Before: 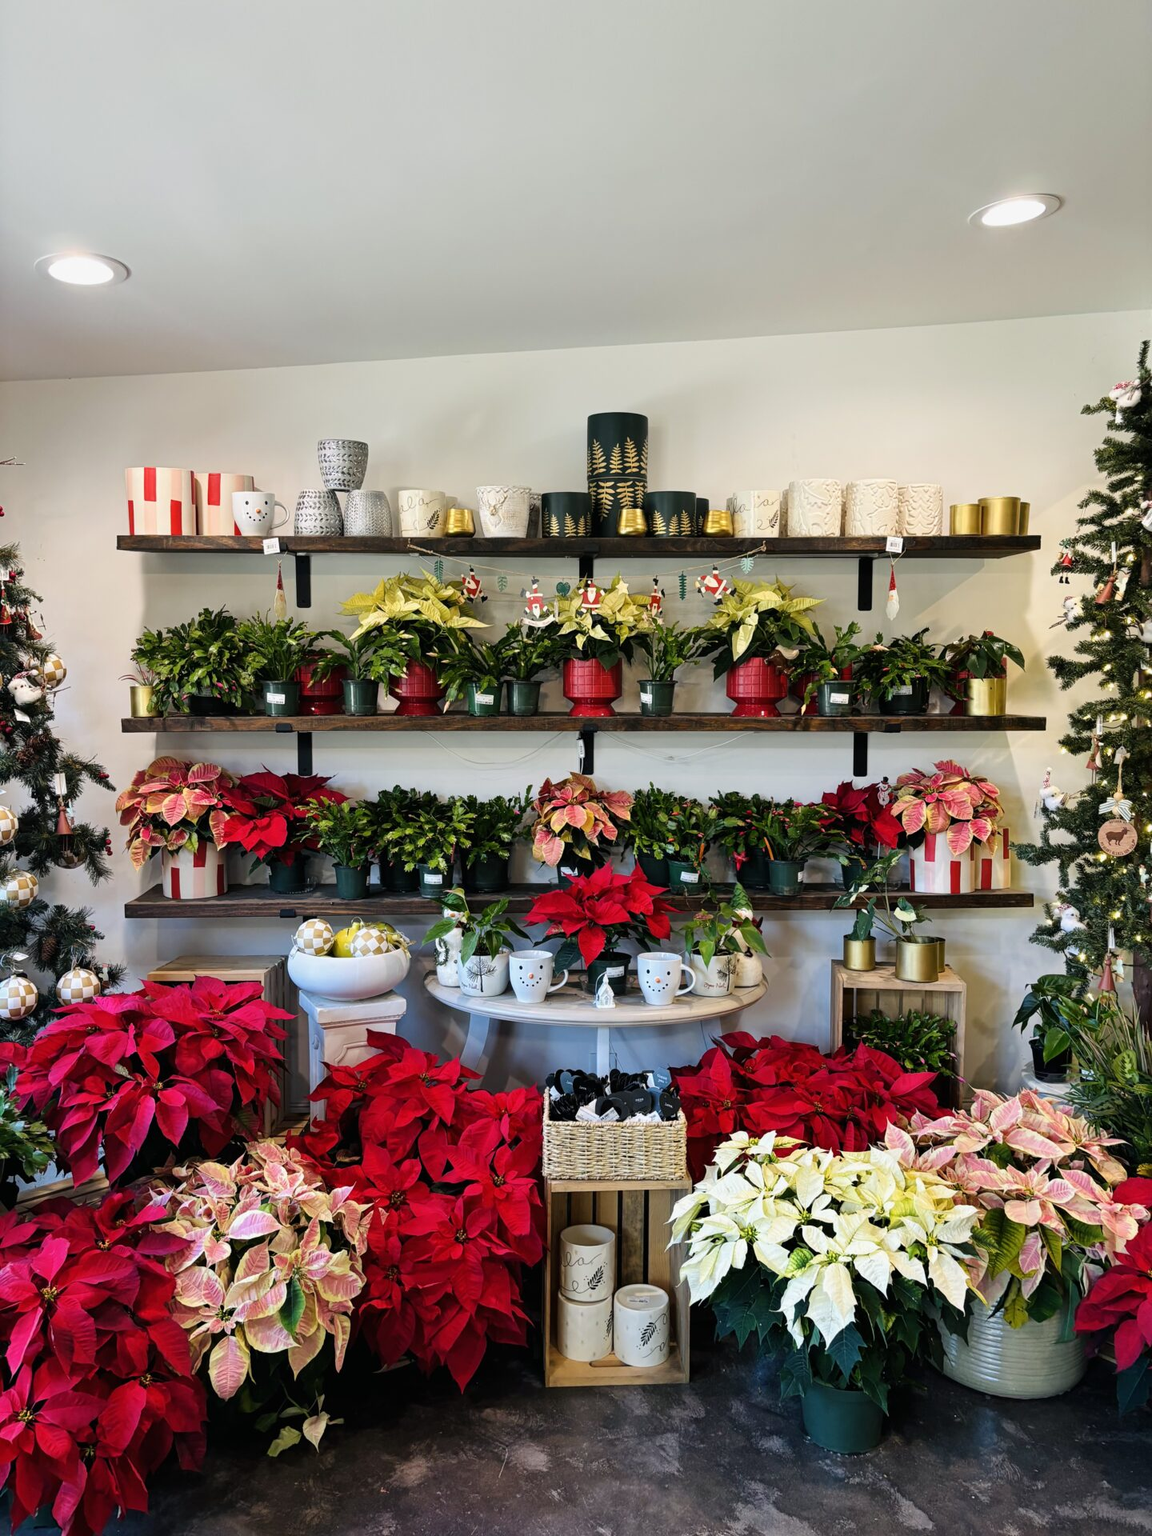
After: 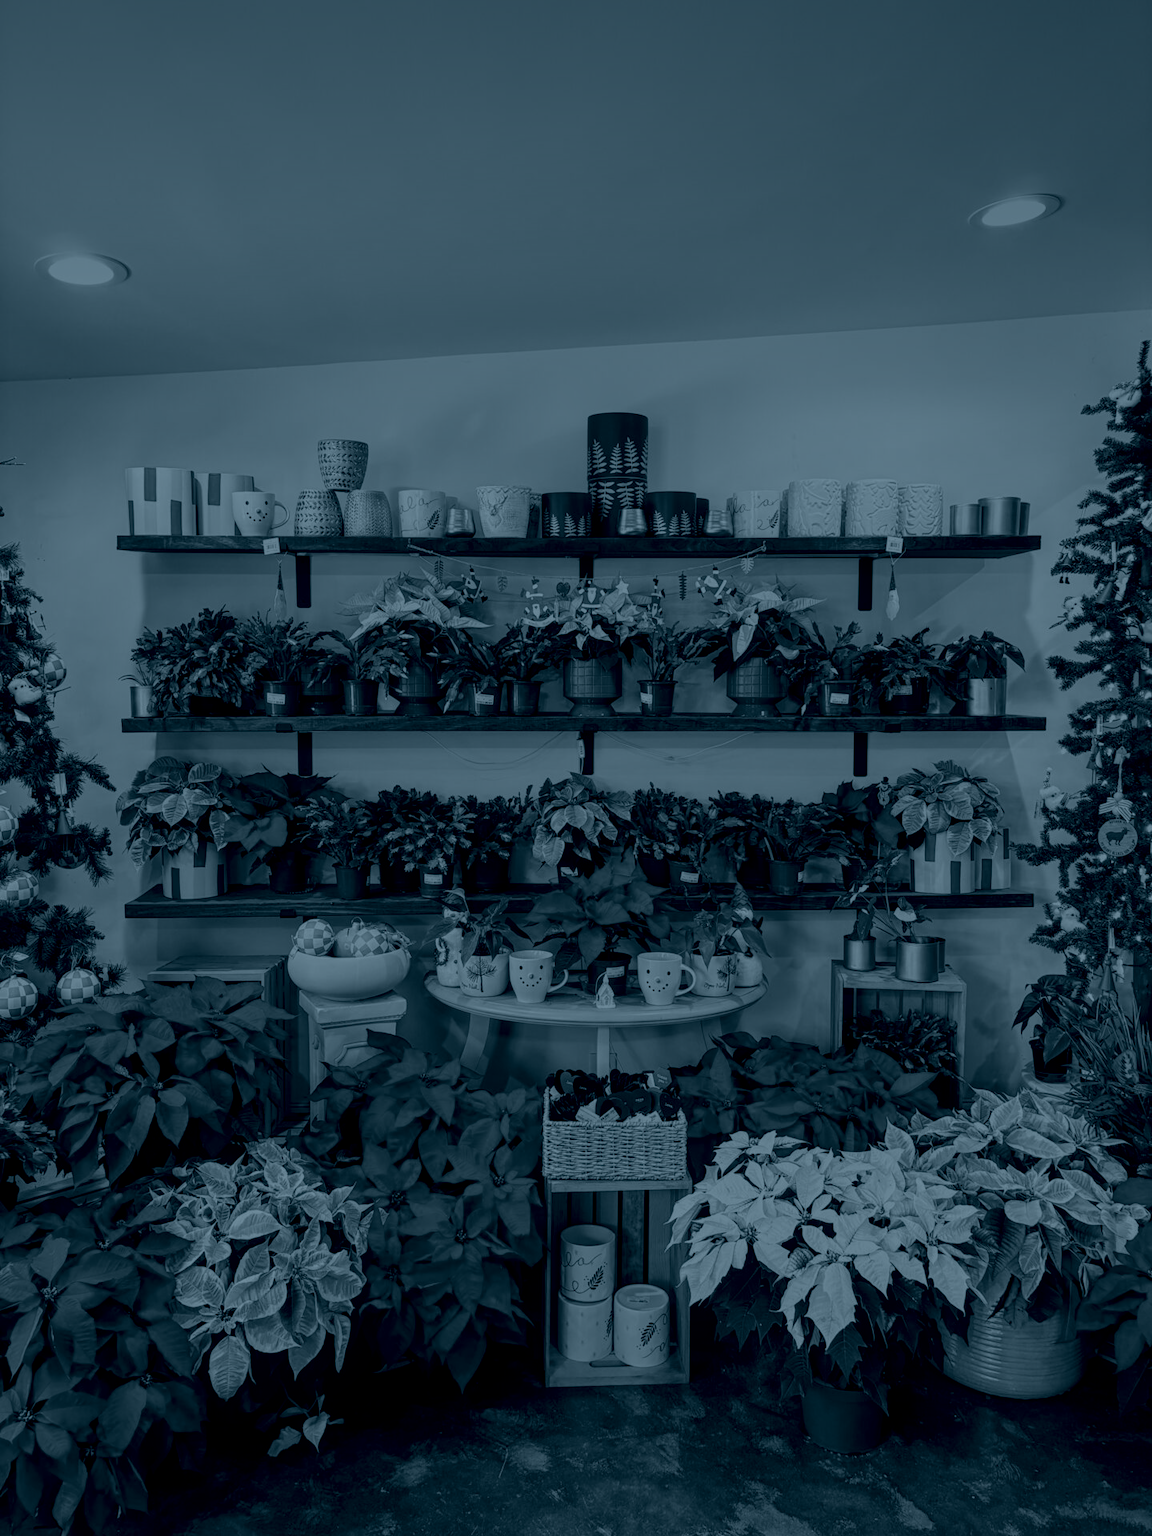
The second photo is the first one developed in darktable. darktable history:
local contrast: on, module defaults
graduated density: density 2.02 EV, hardness 44%, rotation 0.374°, offset 8.21, hue 208.8°, saturation 97%
colorize: hue 194.4°, saturation 29%, source mix 61.75%, lightness 3.98%, version 1
